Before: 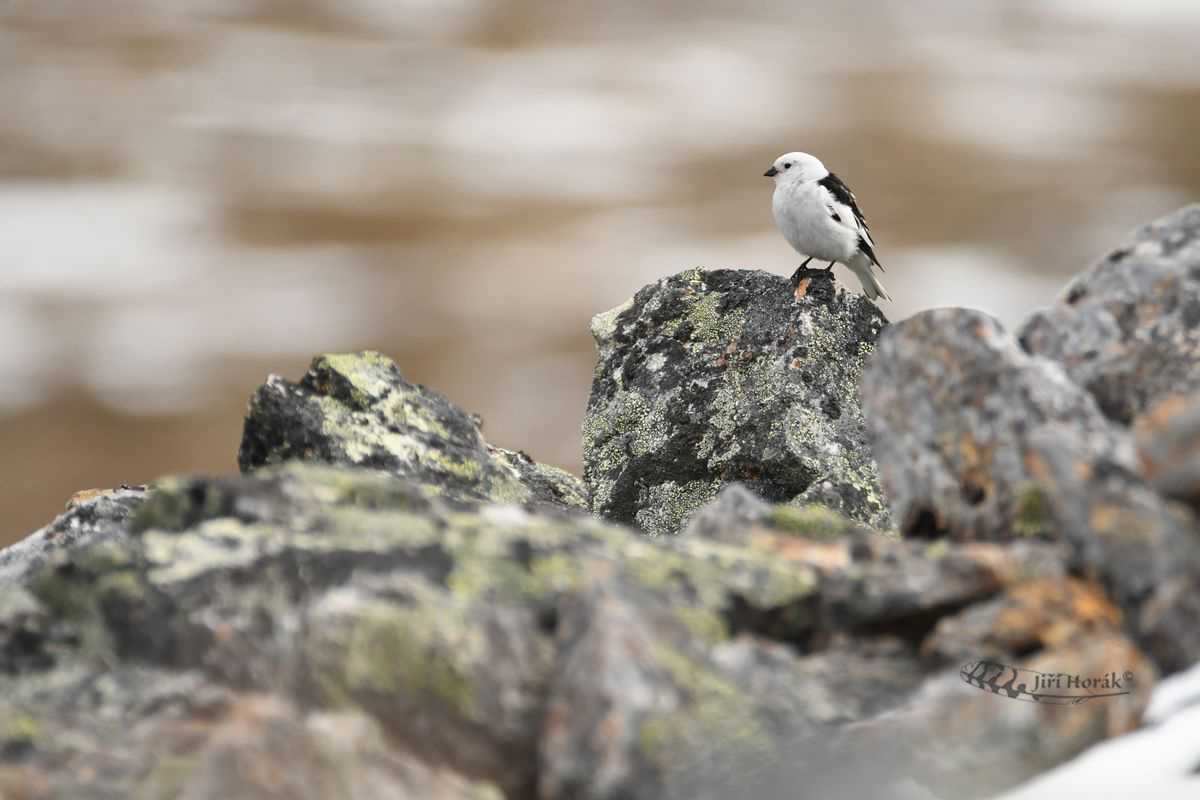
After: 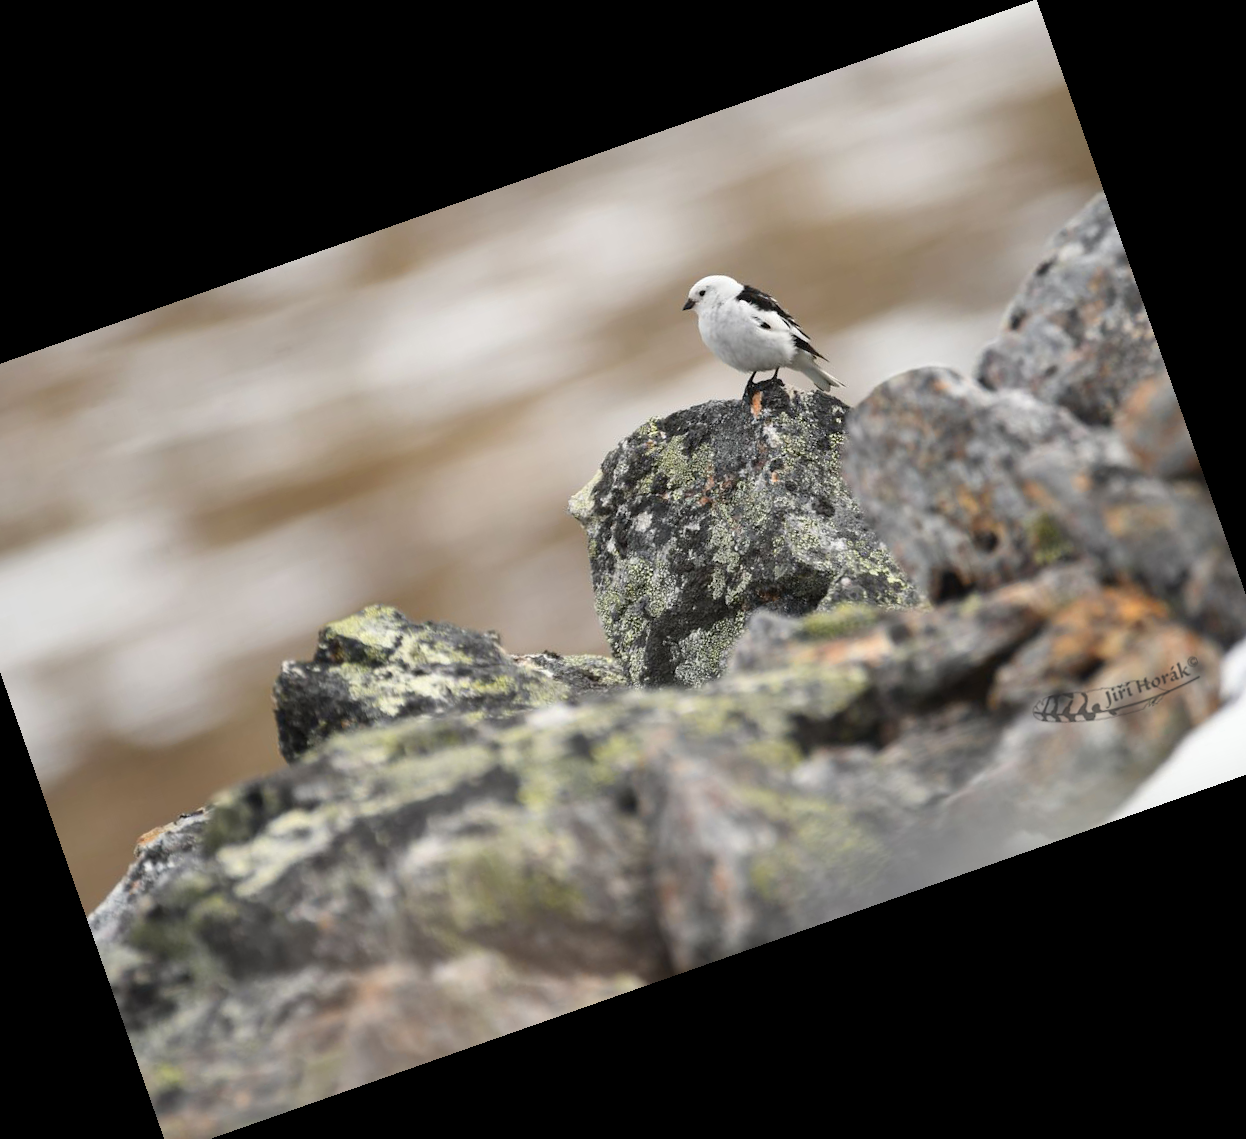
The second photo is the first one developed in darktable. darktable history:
crop and rotate: angle 19.37°, left 6.855%, right 3.923%, bottom 1.133%
